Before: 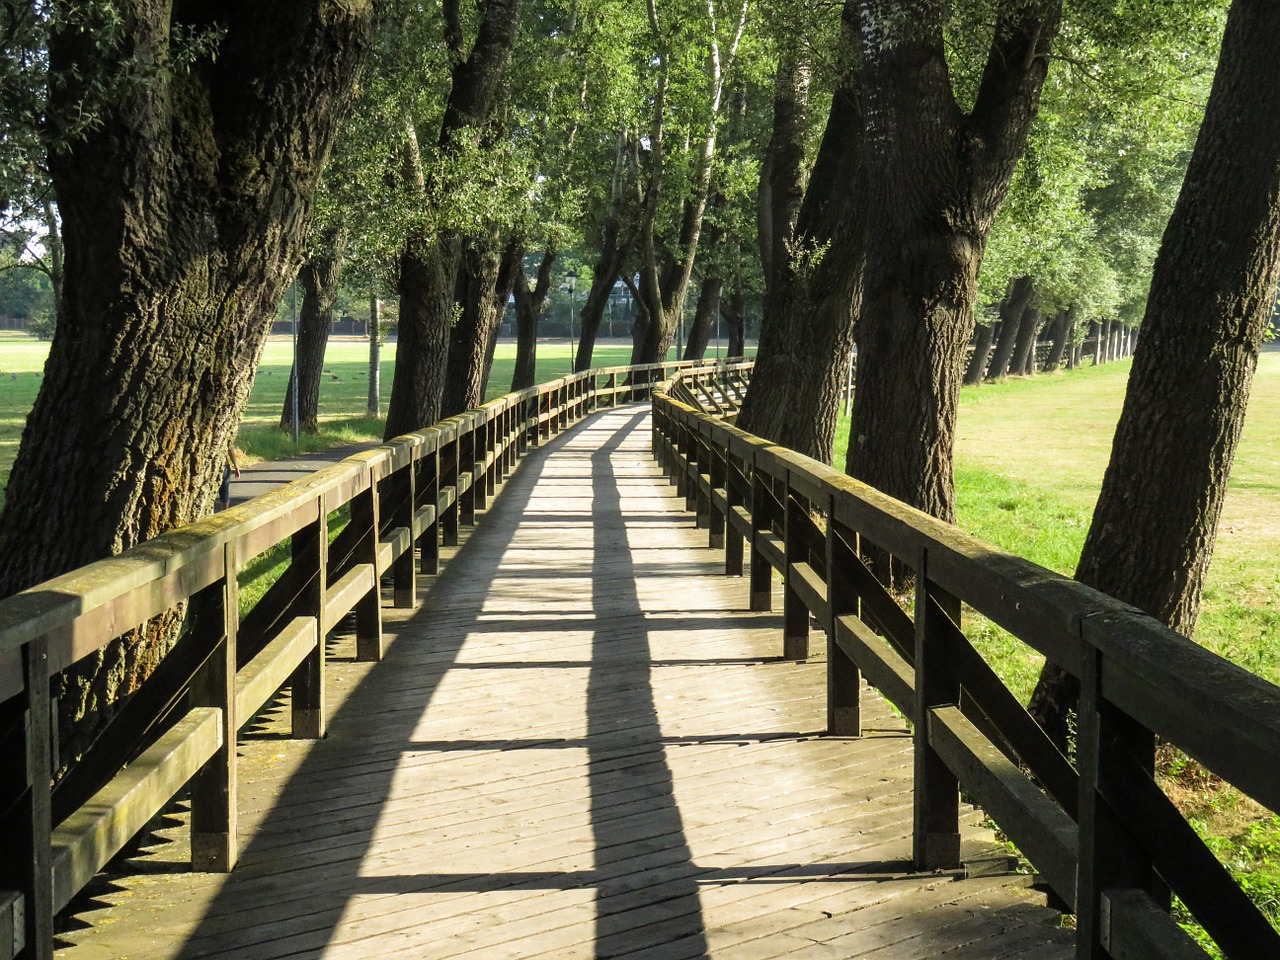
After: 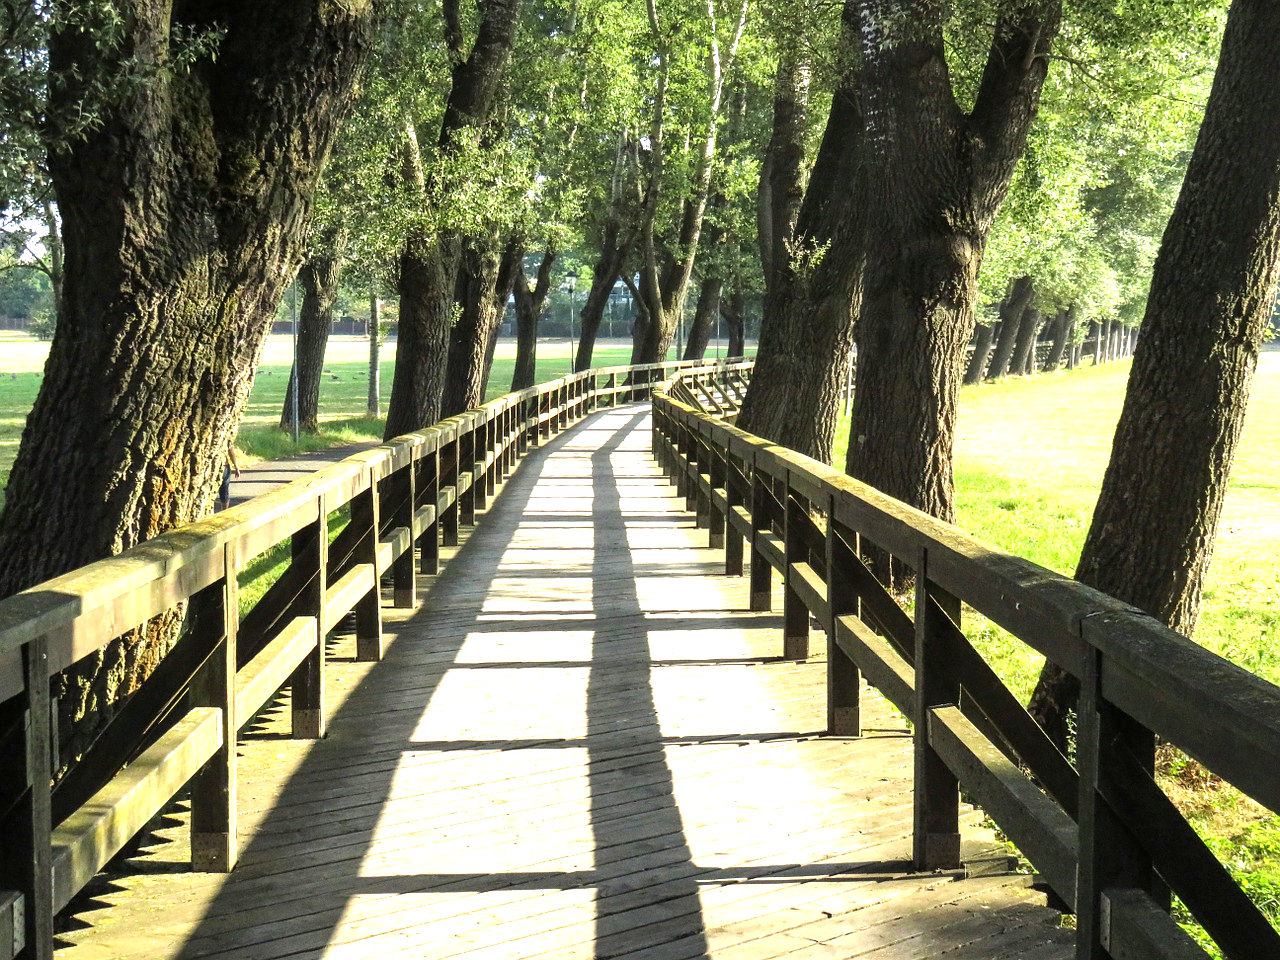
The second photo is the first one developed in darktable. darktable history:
exposure: black level correction 0, exposure 0.939 EV, compensate exposure bias true, compensate highlight preservation false
